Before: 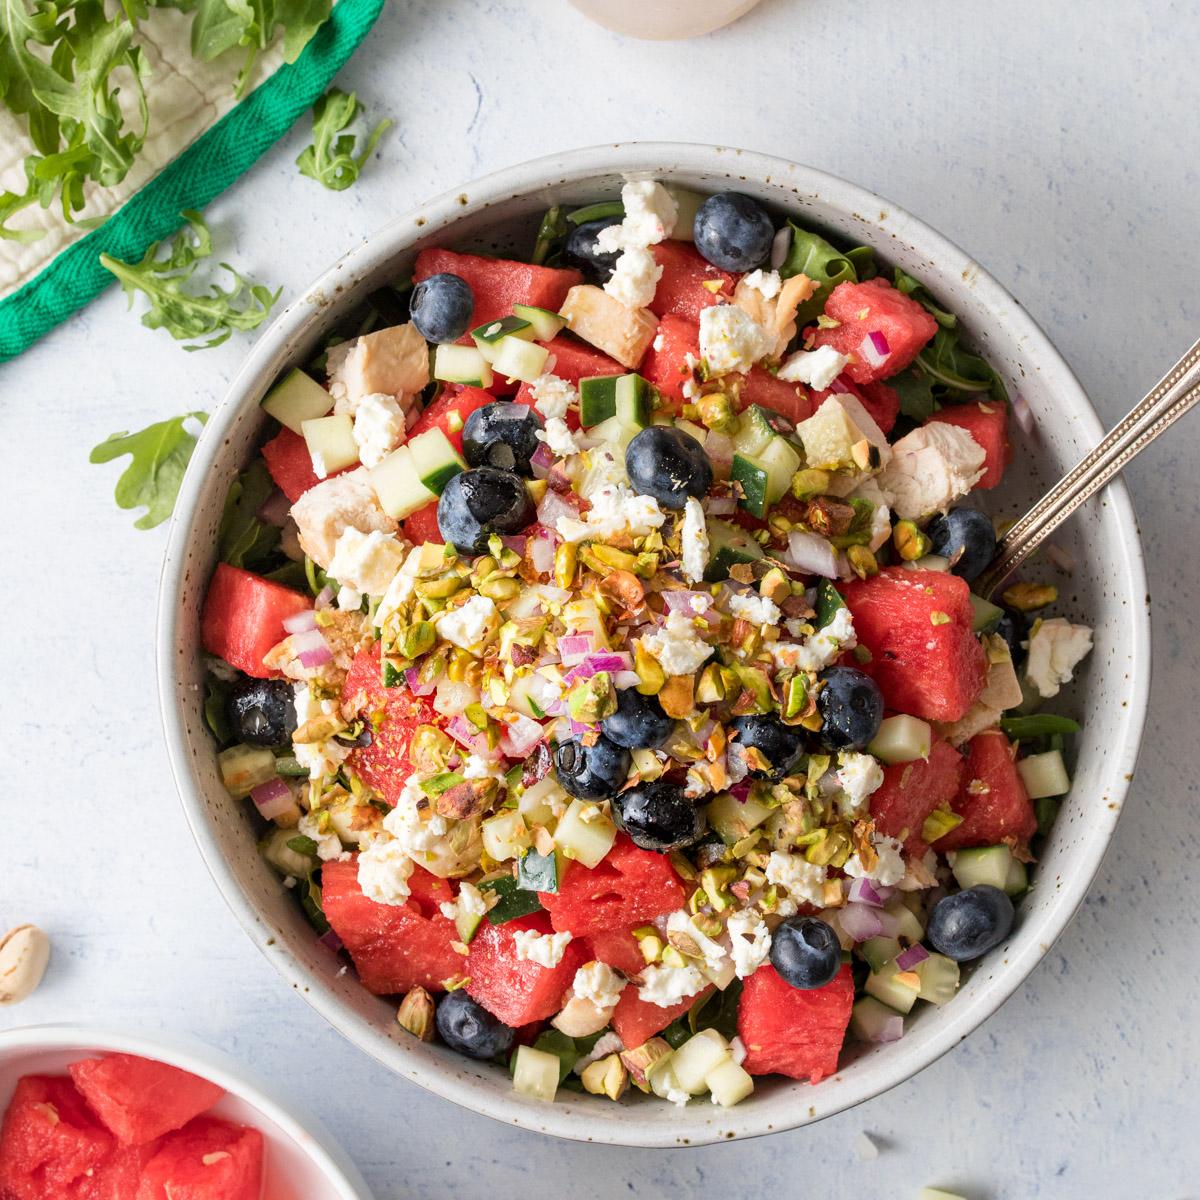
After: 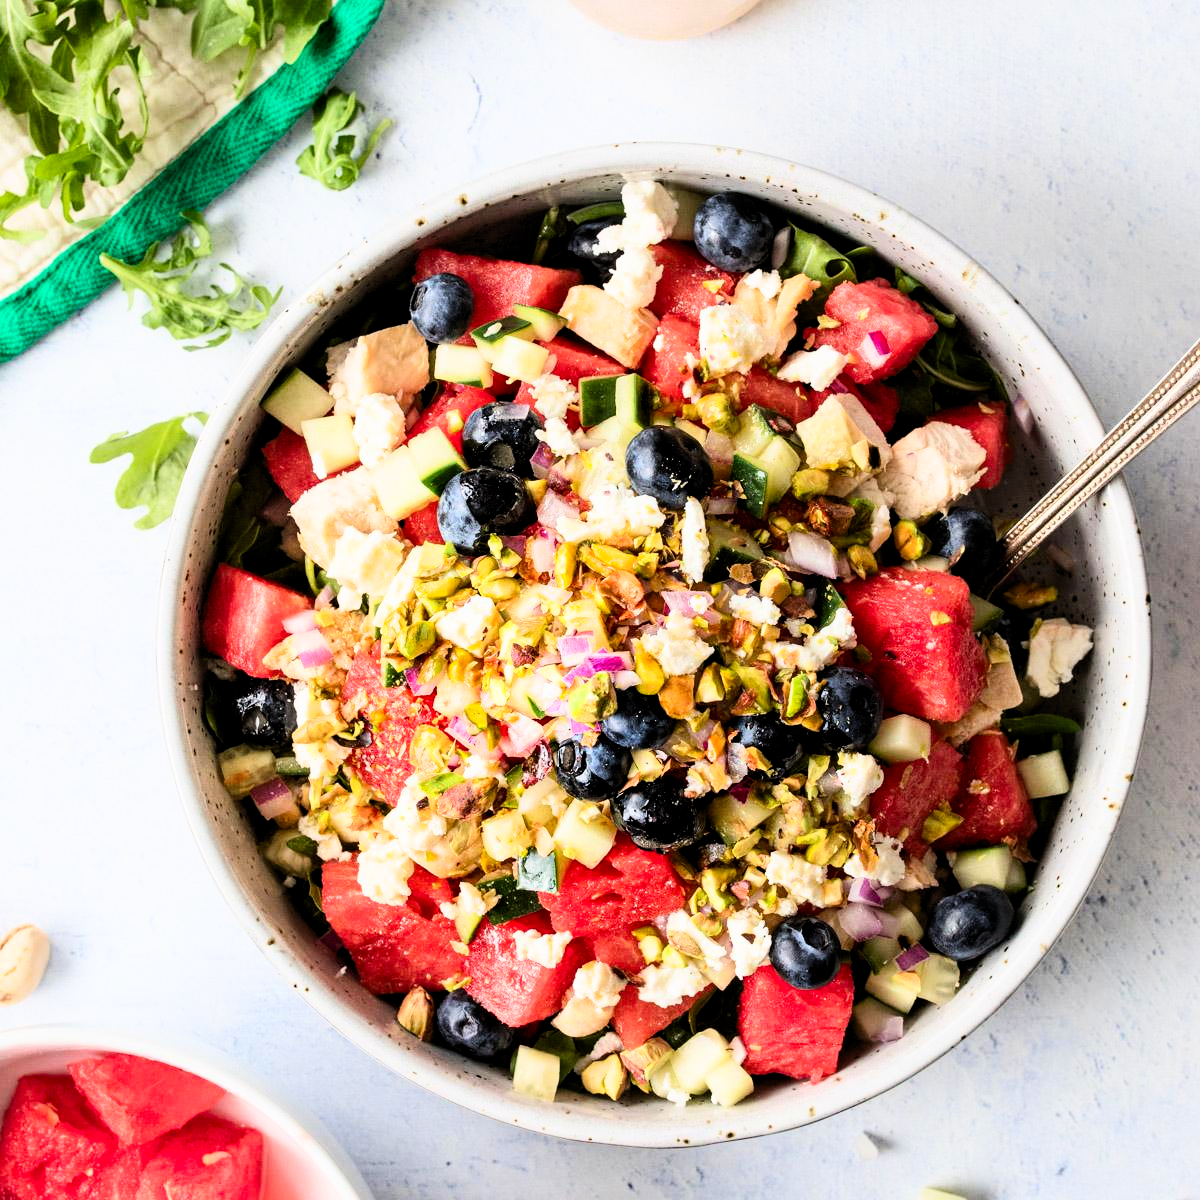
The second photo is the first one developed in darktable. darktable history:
contrast brightness saturation: contrast 0.23, brightness 0.108, saturation 0.288
filmic rgb: middle gray luminance 8.91%, black relative exposure -6.23 EV, white relative exposure 2.73 EV, target black luminance 0%, hardness 4.73, latitude 73.95%, contrast 1.335, shadows ↔ highlights balance 10.11%
